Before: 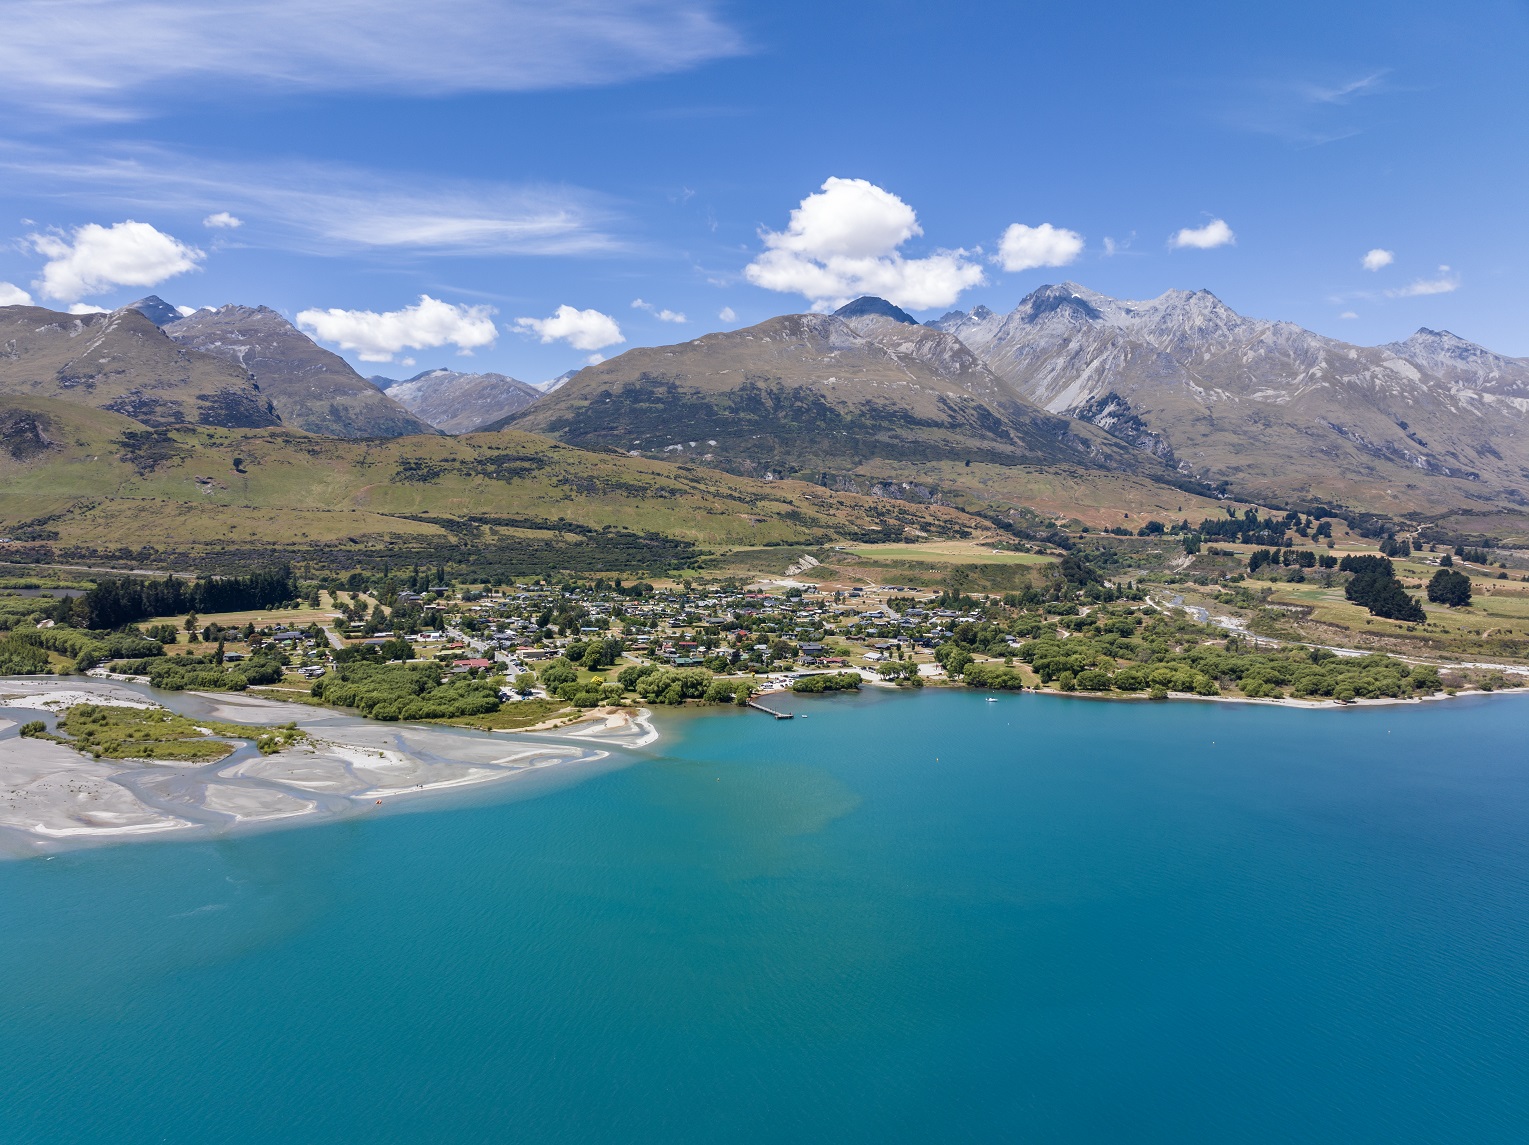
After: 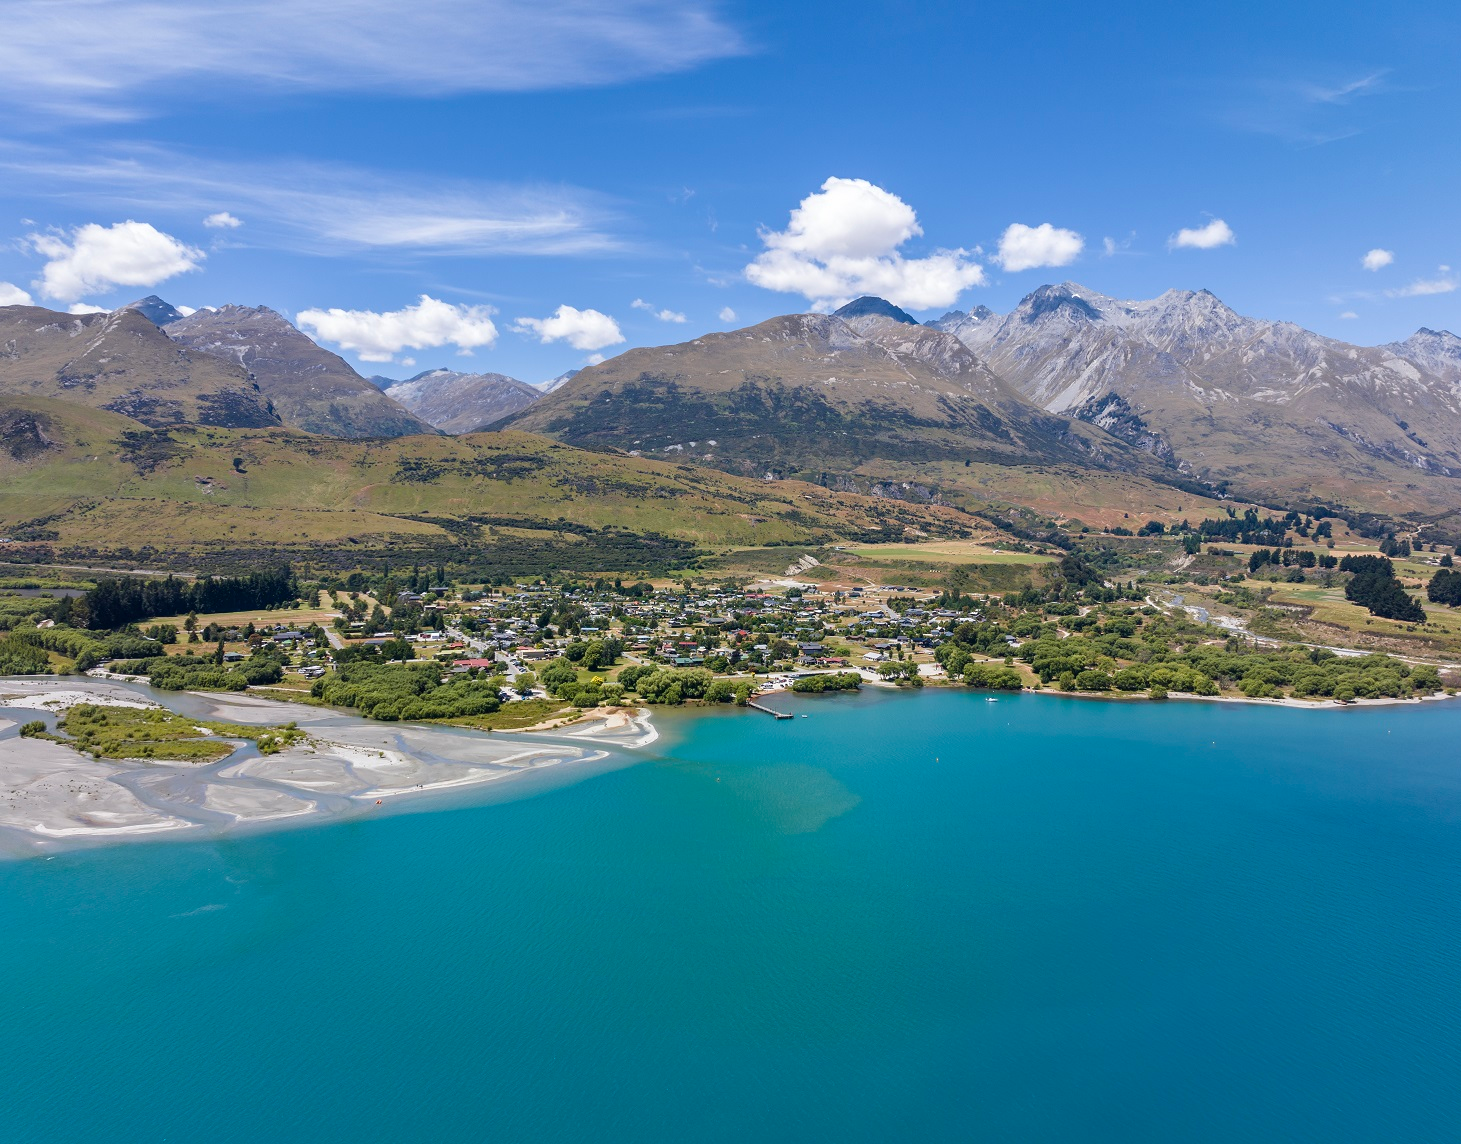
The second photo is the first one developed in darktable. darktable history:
crop: right 4.393%, bottom 0.03%
